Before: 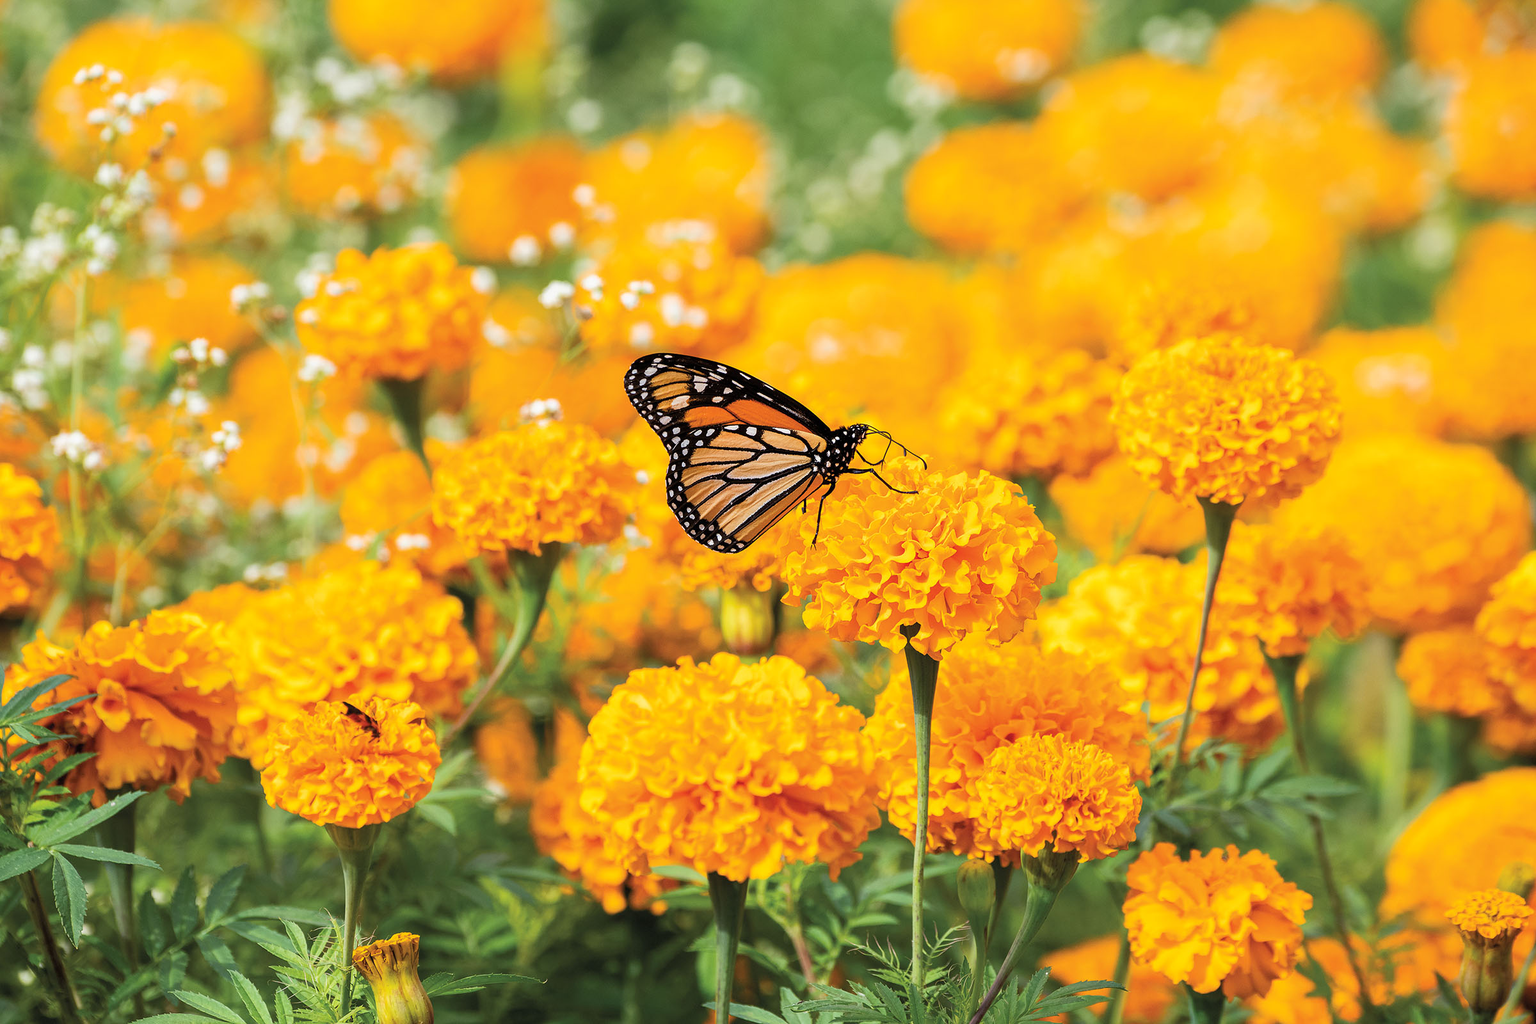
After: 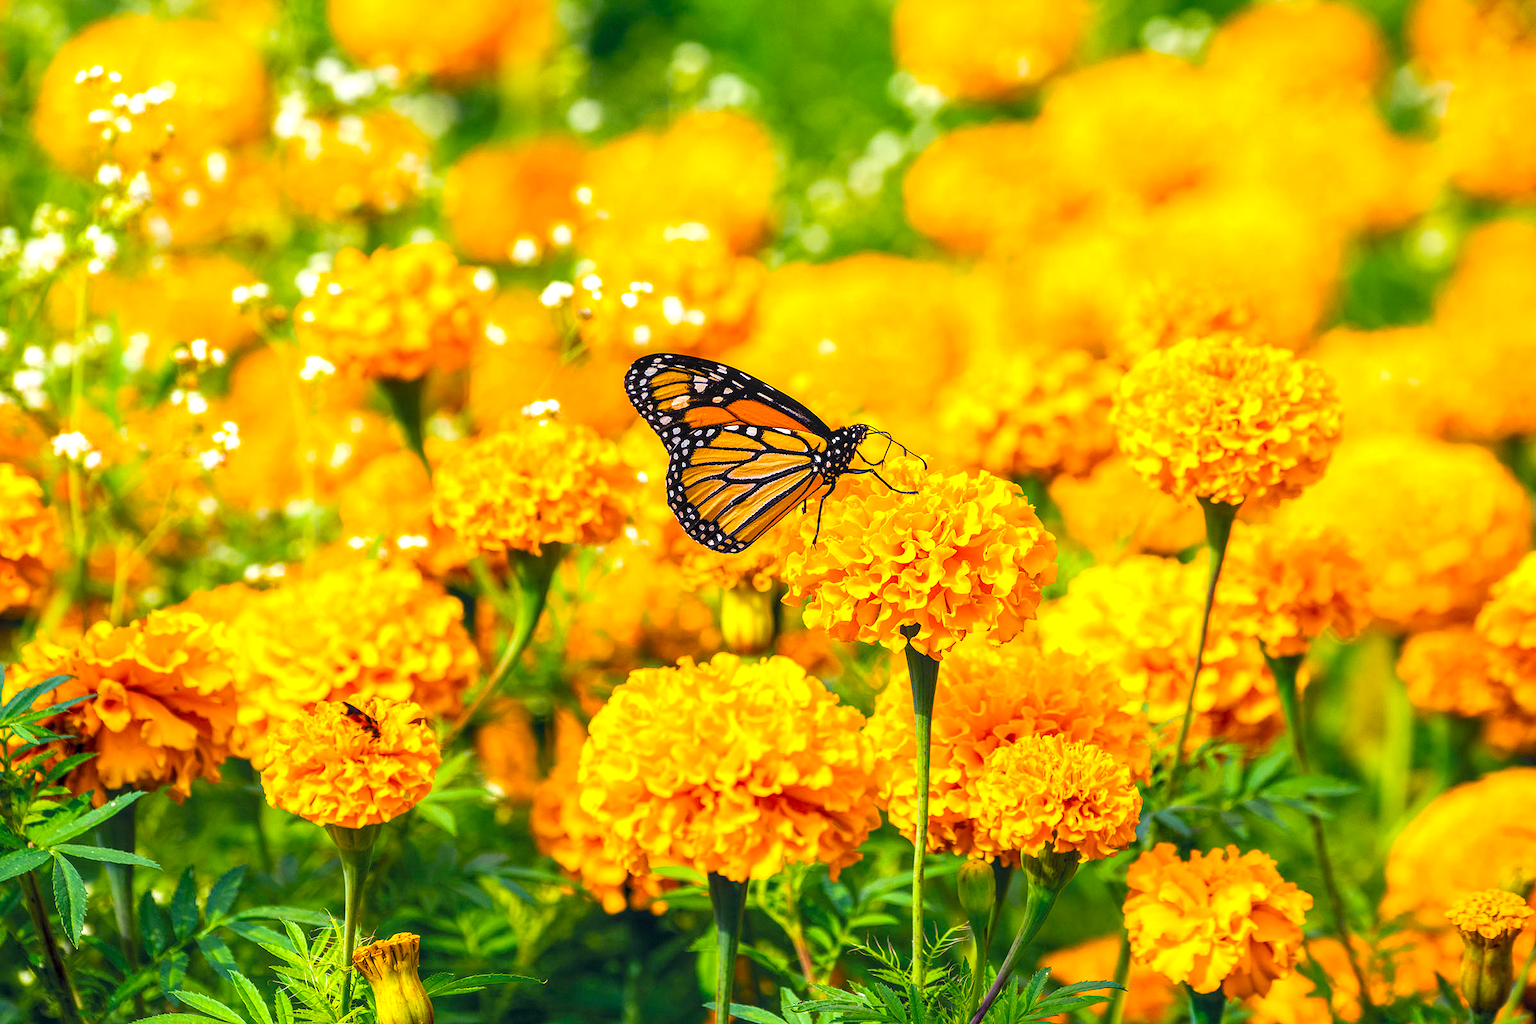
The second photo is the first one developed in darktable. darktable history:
local contrast: on, module defaults
color balance rgb: shadows lift › luminance -28.97%, shadows lift › chroma 15.136%, shadows lift › hue 267.58°, linear chroma grading › global chroma 25.418%, perceptual saturation grading › global saturation 36.42%, perceptual brilliance grading › global brilliance 12.341%, global vibrance 20%
